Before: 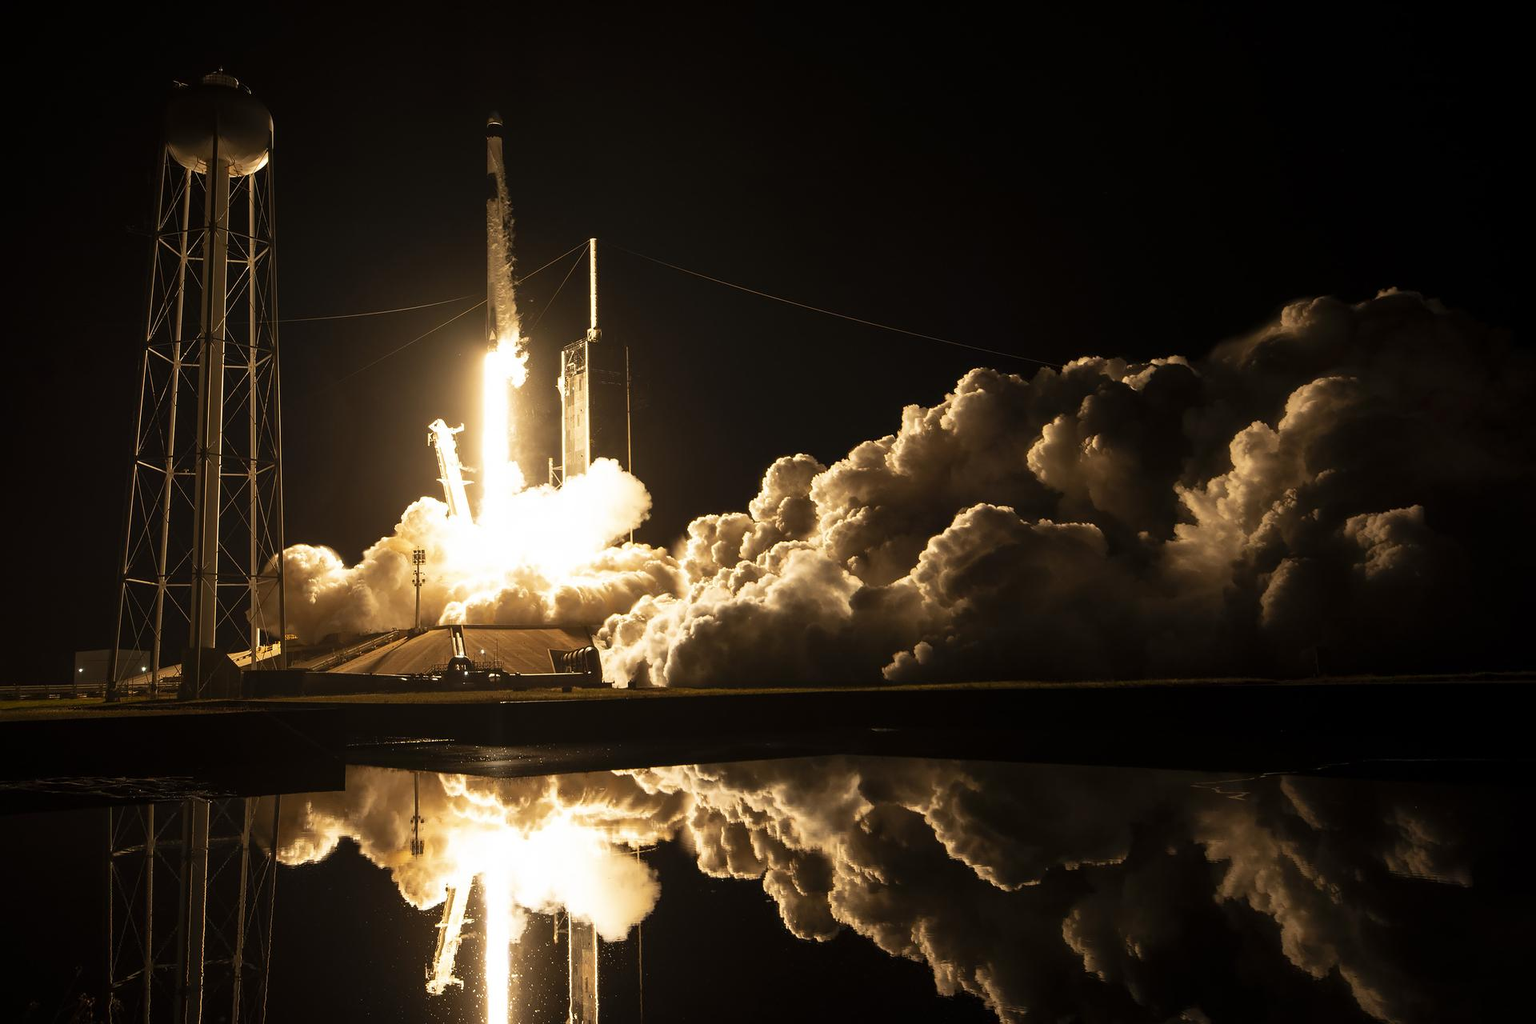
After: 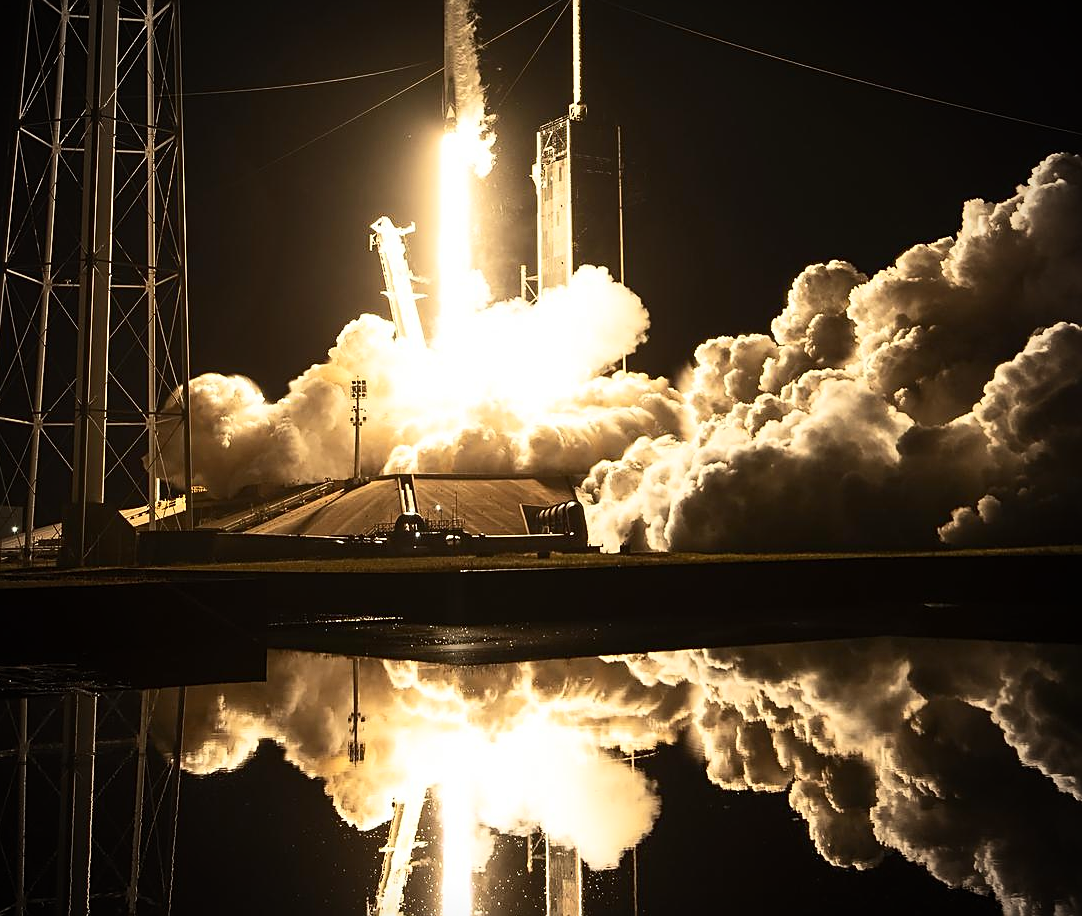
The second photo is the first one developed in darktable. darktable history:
contrast brightness saturation: contrast 0.244, brightness 0.086
vignetting: on, module defaults
crop: left 8.595%, top 24.053%, right 35.048%, bottom 4.374%
sharpen: on, module defaults
